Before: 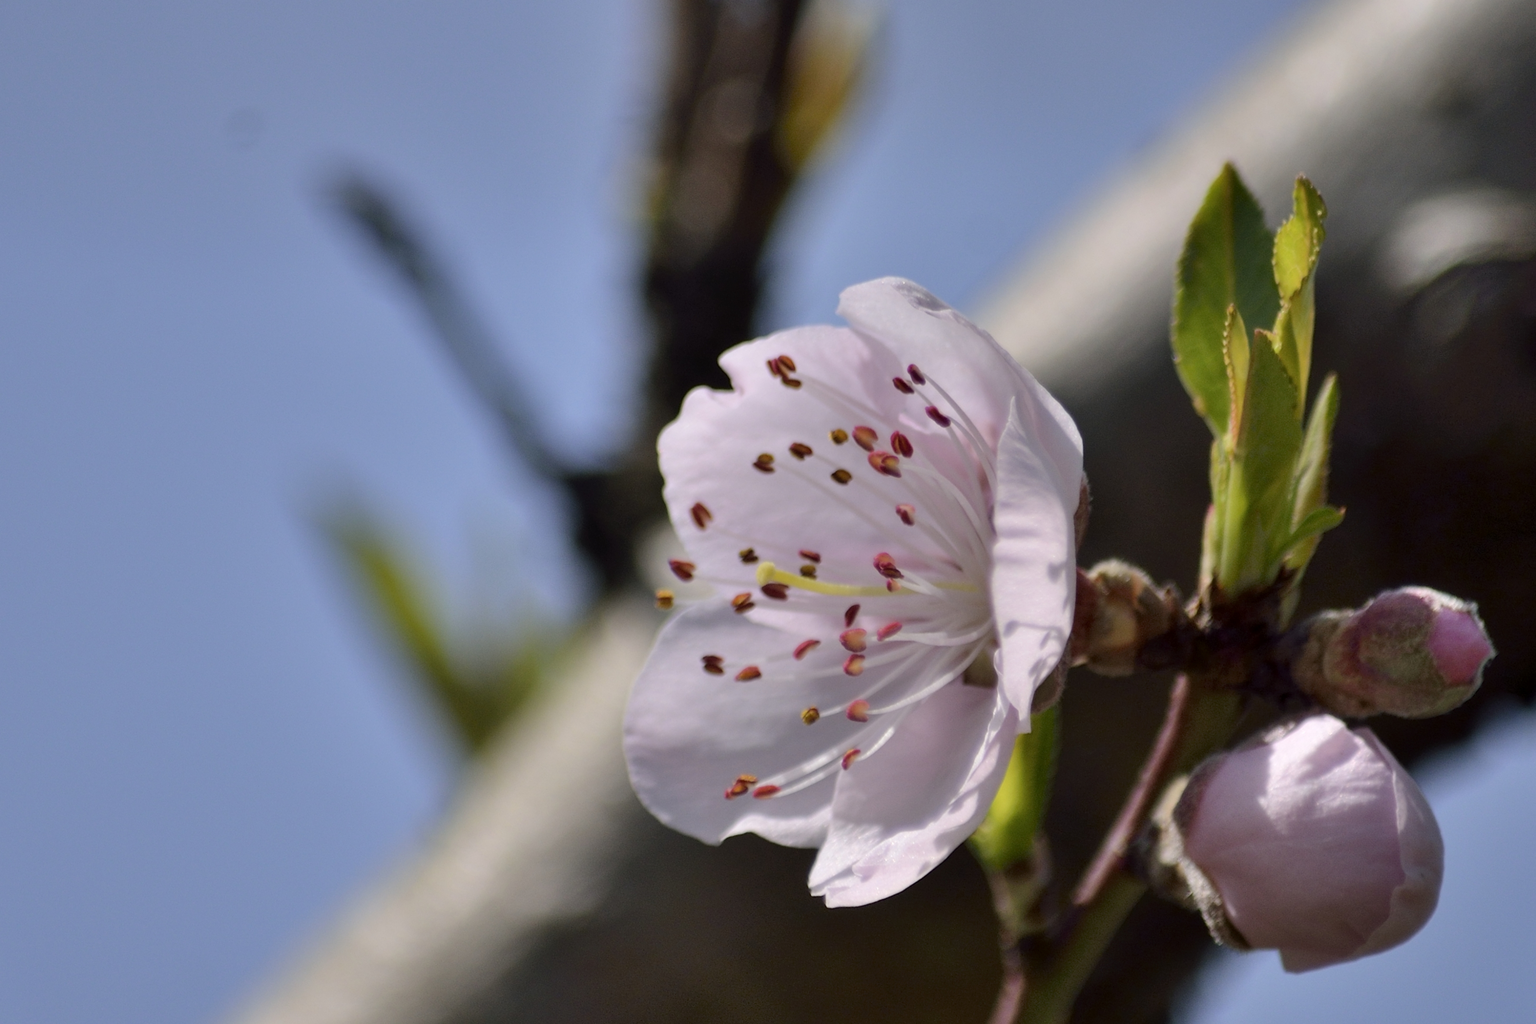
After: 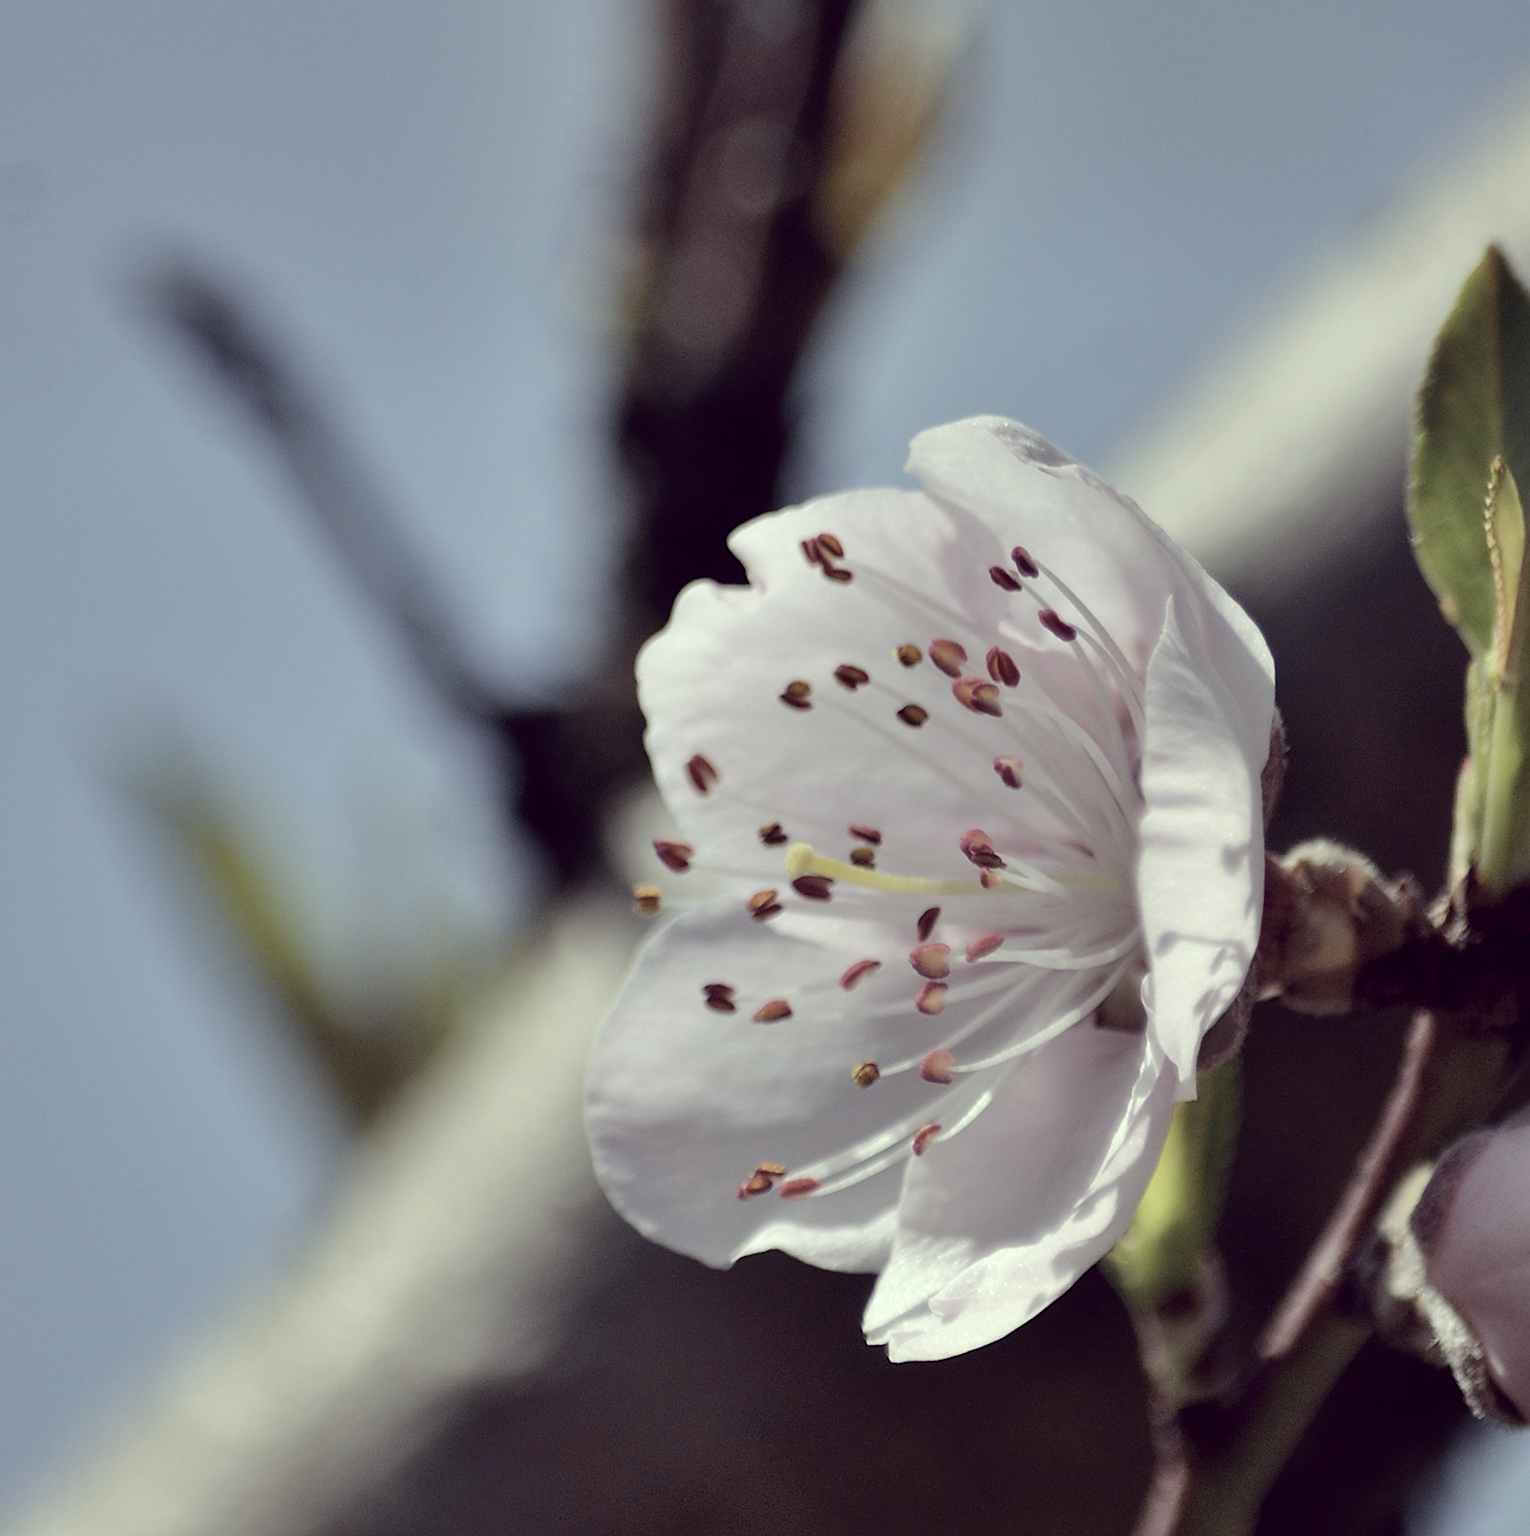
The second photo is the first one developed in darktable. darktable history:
crop and rotate: left 15.213%, right 18.347%
exposure: exposure 0.203 EV, compensate highlight preservation false
sharpen: on, module defaults
color correction: highlights a* -20.6, highlights b* 20.38, shadows a* 19.94, shadows b* -20.63, saturation 0.457
